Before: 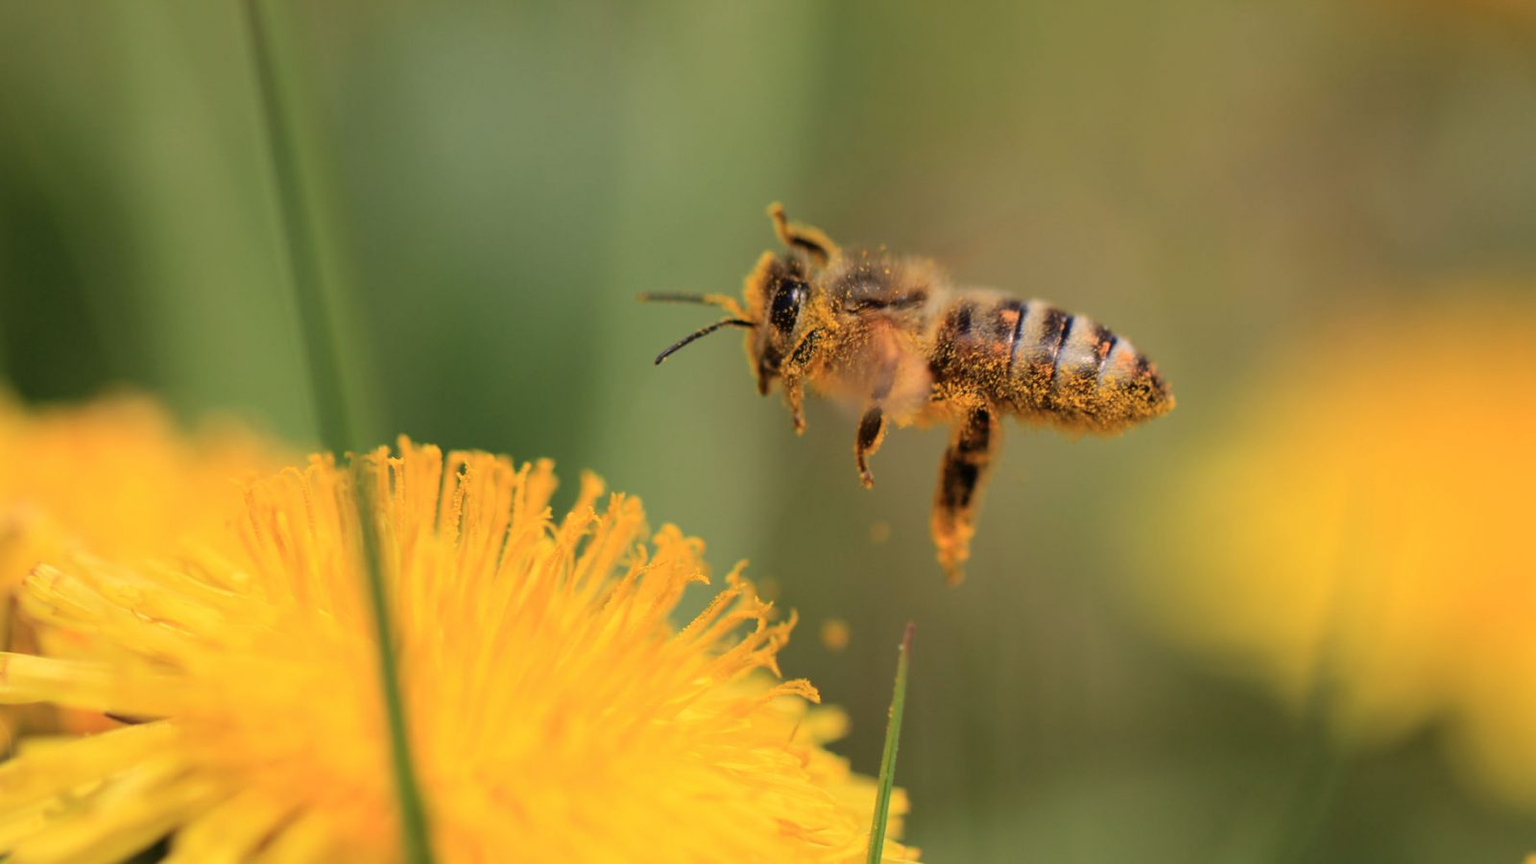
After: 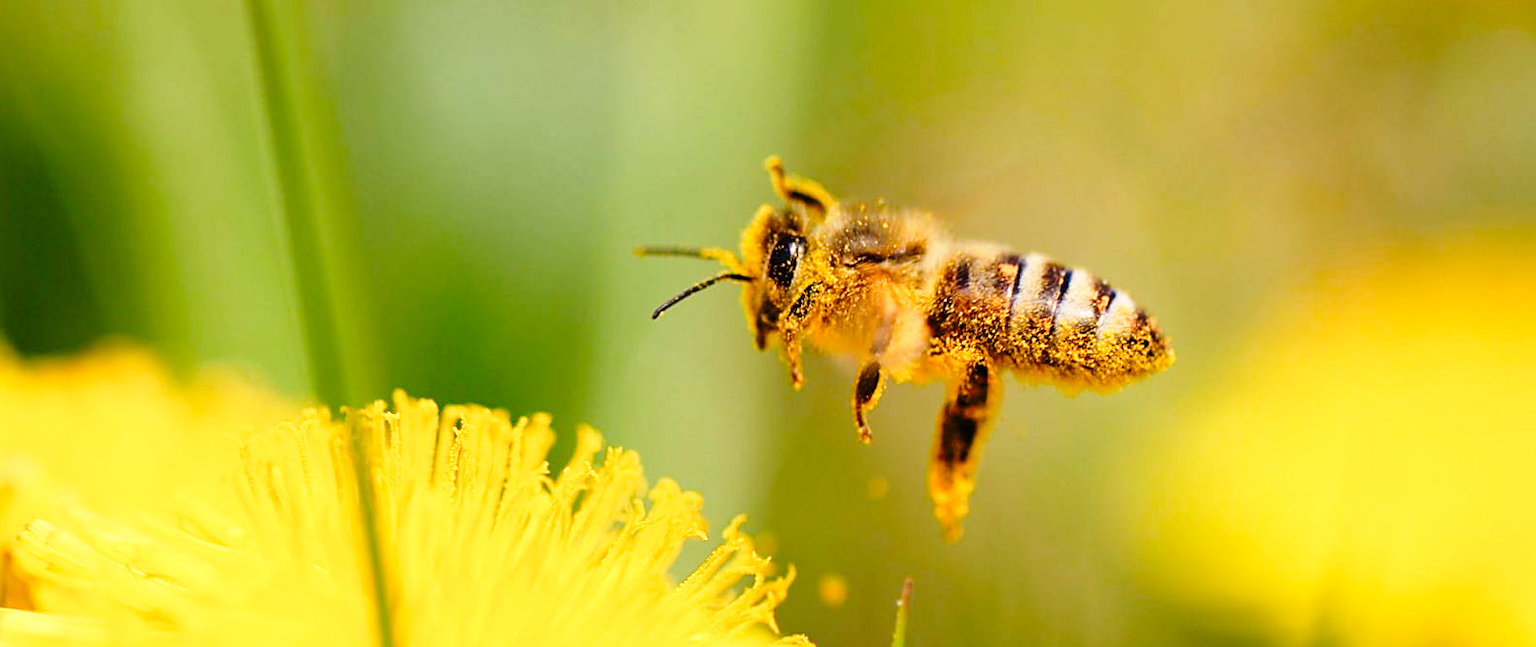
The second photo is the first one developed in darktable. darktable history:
base curve: curves: ch0 [(0, 0) (0.028, 0.03) (0.121, 0.232) (0.46, 0.748) (0.859, 0.968) (1, 1)], preserve colors none
color balance rgb: perceptual saturation grading › global saturation 20%, perceptual saturation grading › highlights -24.989%, perceptual saturation grading › shadows 25.932%, perceptual brilliance grading › highlights 11.504%, global vibrance 20%
crop: left 0.401%, top 5.515%, bottom 19.787%
sharpen: on, module defaults
